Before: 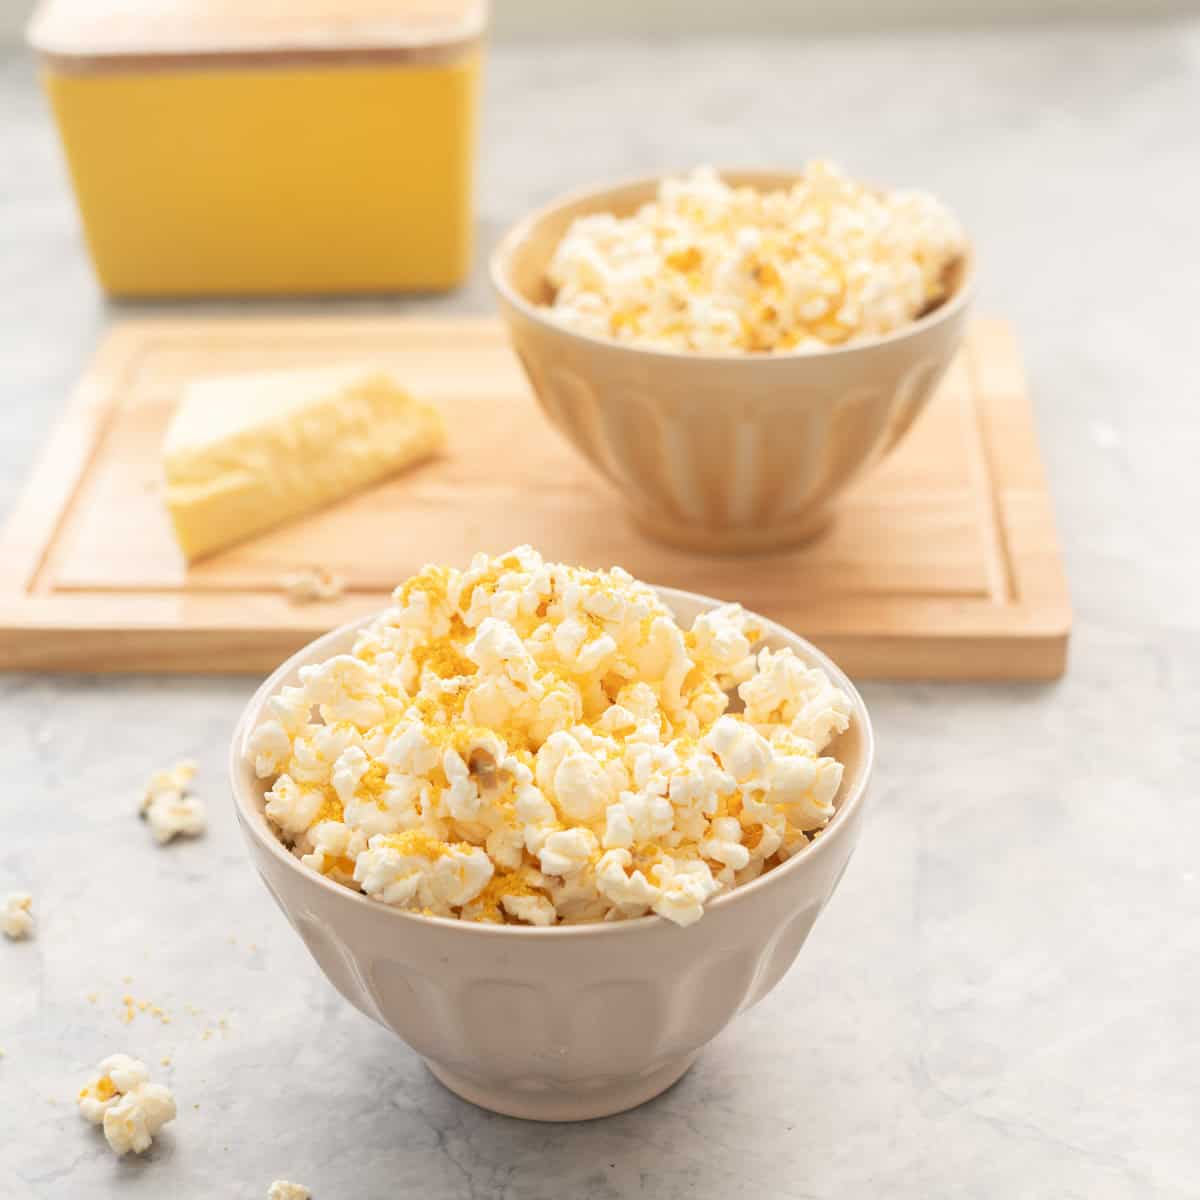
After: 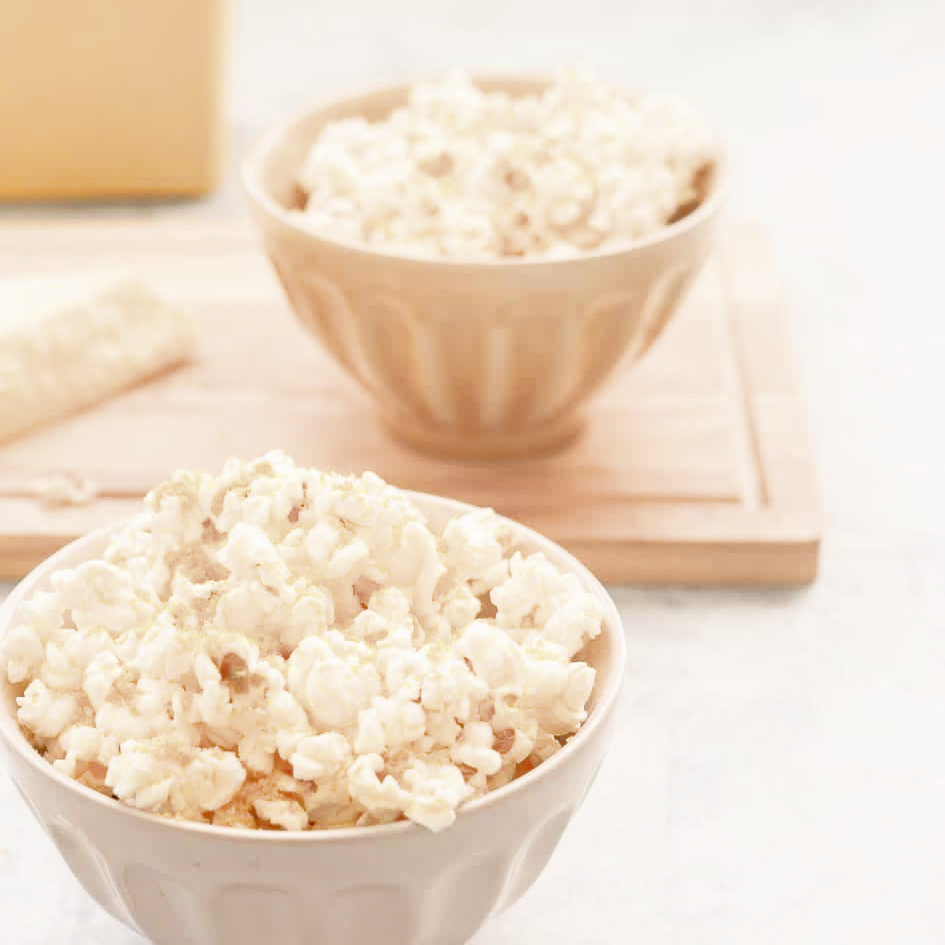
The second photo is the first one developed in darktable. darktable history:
exposure: black level correction 0, exposure 1.369 EV, compensate exposure bias true, compensate highlight preservation false
tone equalizer: -8 EV -0.399 EV, -7 EV -0.365 EV, -6 EV -0.304 EV, -5 EV -0.215 EV, -3 EV 0.208 EV, -2 EV 0.323 EV, -1 EV 0.371 EV, +0 EV 0.444 EV, edges refinement/feathering 500, mask exposure compensation -1.57 EV, preserve details no
filmic rgb: black relative exposure -7.65 EV, white relative exposure 4.56 EV, hardness 3.61
shadows and highlights: highlights color adjustment 0.016%
crop and rotate: left 20.714%, top 7.94%, right 0.473%, bottom 13.279%
